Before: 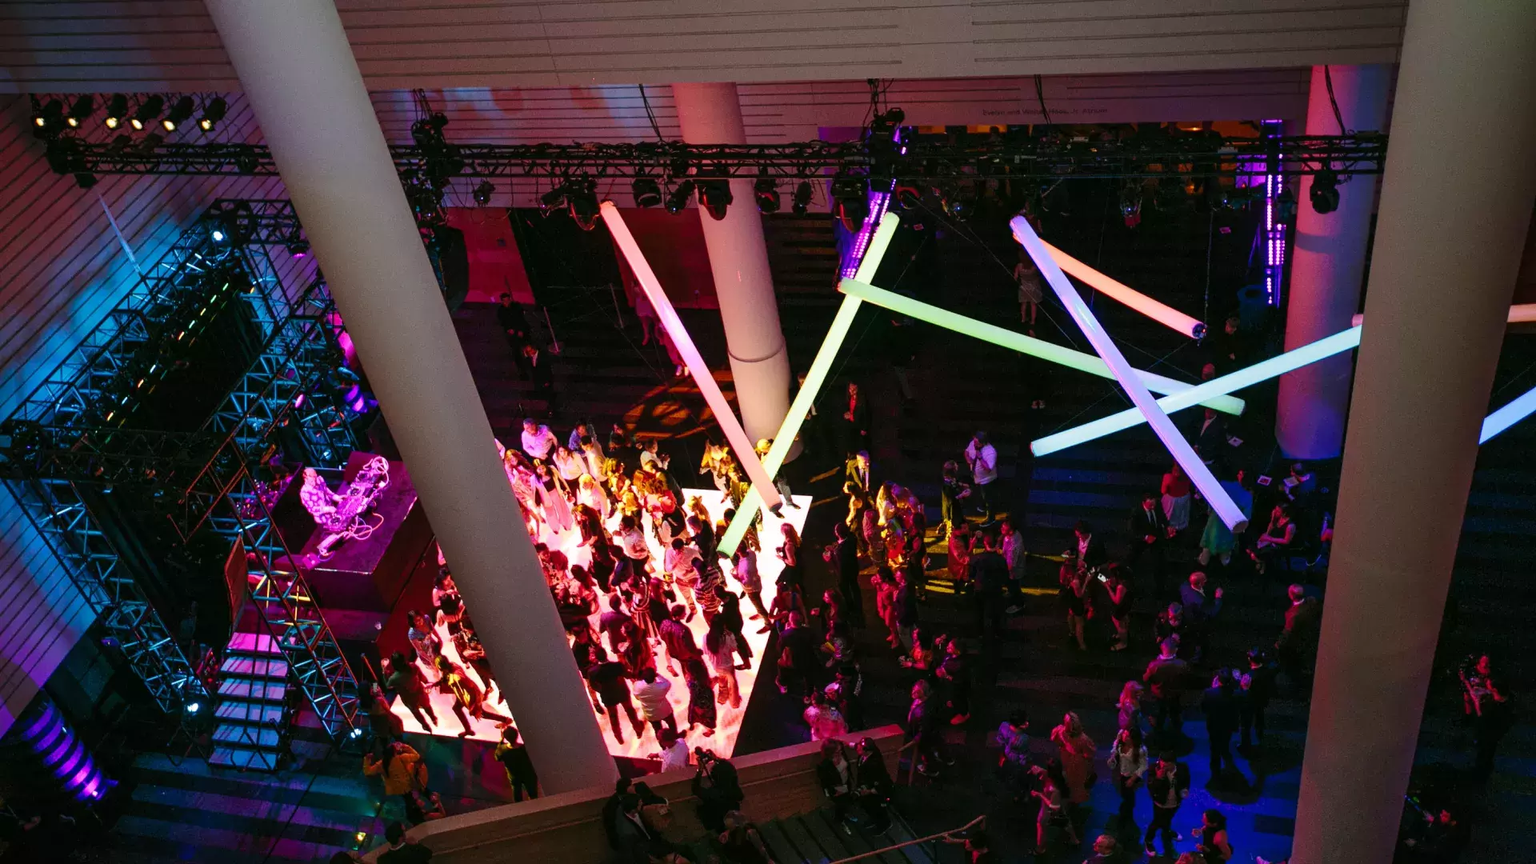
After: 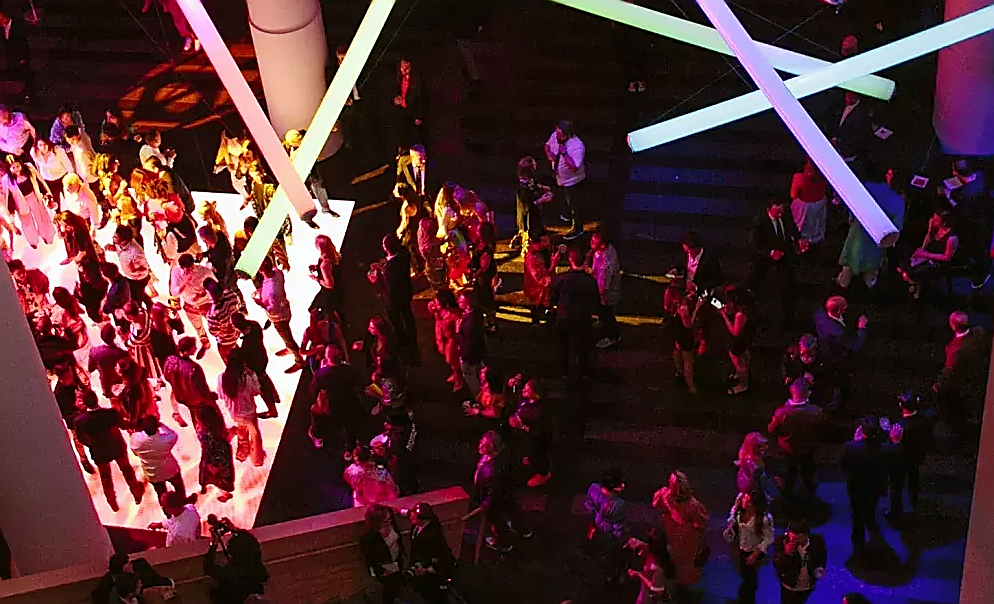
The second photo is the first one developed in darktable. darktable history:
crop: left 34.479%, top 38.822%, right 13.718%, bottom 5.172%
white balance: red 0.978, blue 0.999
sharpen: radius 1.4, amount 1.25, threshold 0.7
rgb levels: mode RGB, independent channels, levels [[0, 0.474, 1], [0, 0.5, 1], [0, 0.5, 1]]
